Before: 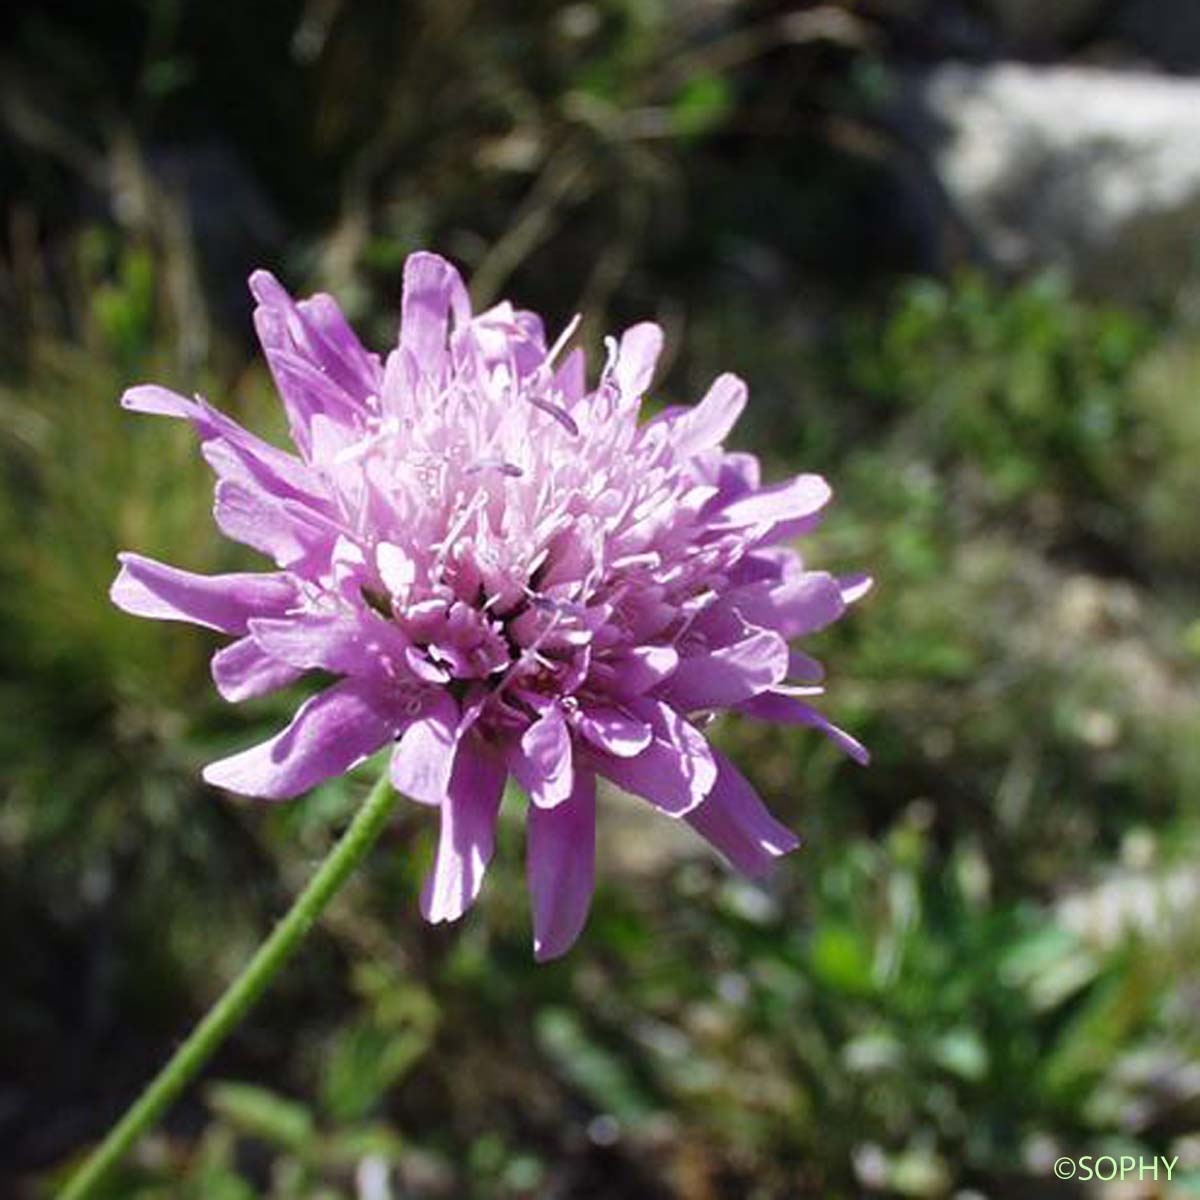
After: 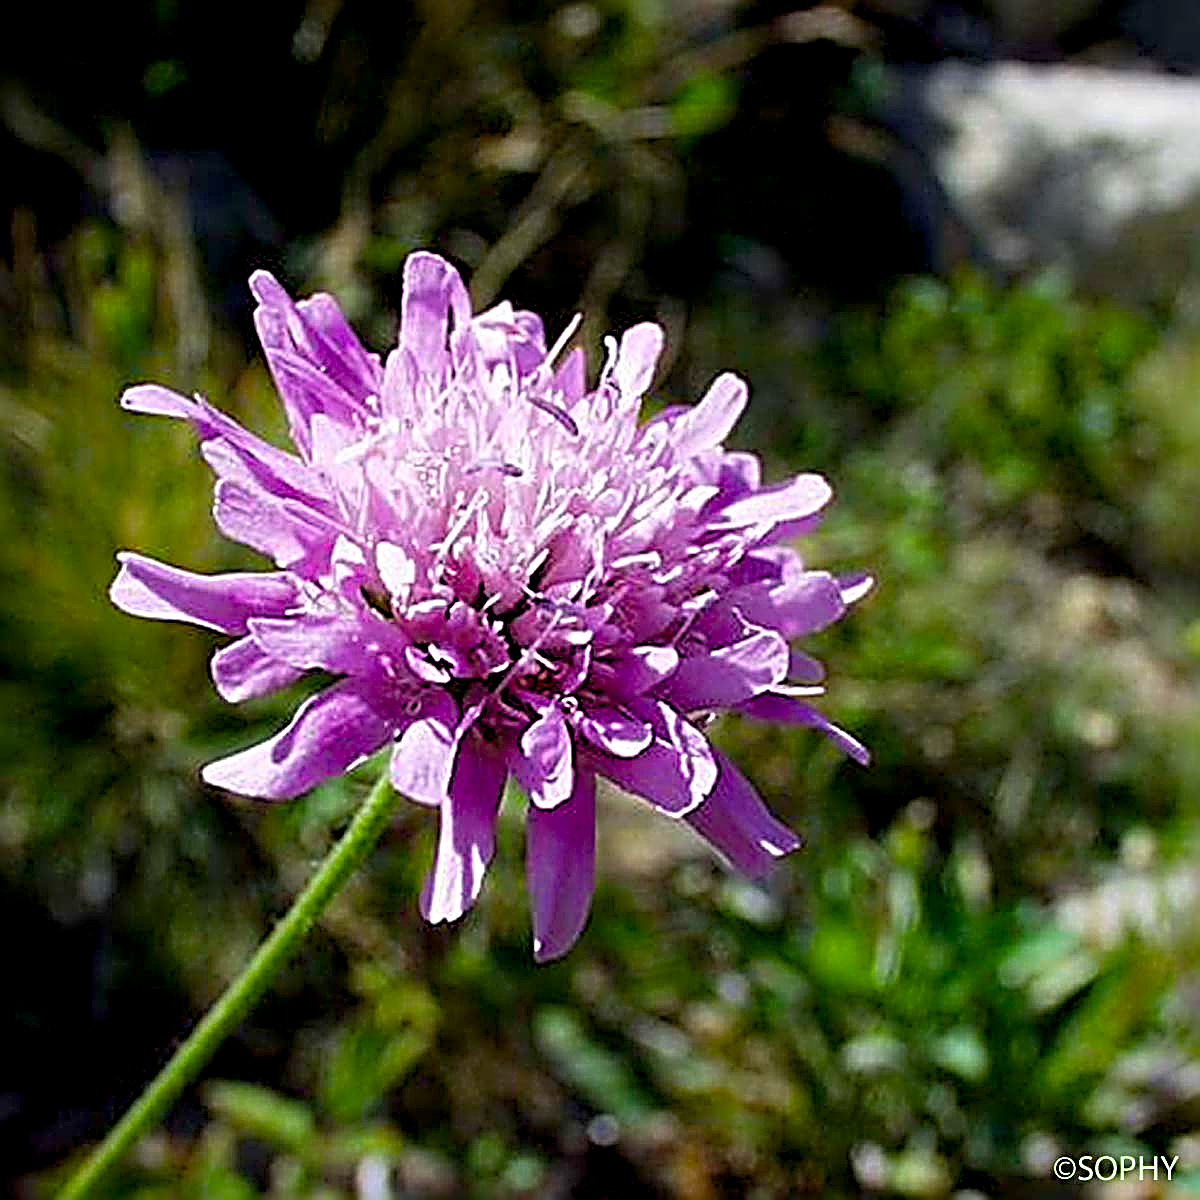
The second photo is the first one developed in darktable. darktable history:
color balance rgb: global offset › luminance -0.897%, perceptual saturation grading › global saturation 25.866%, global vibrance 20%
sharpen: radius 3.192, amount 1.718
